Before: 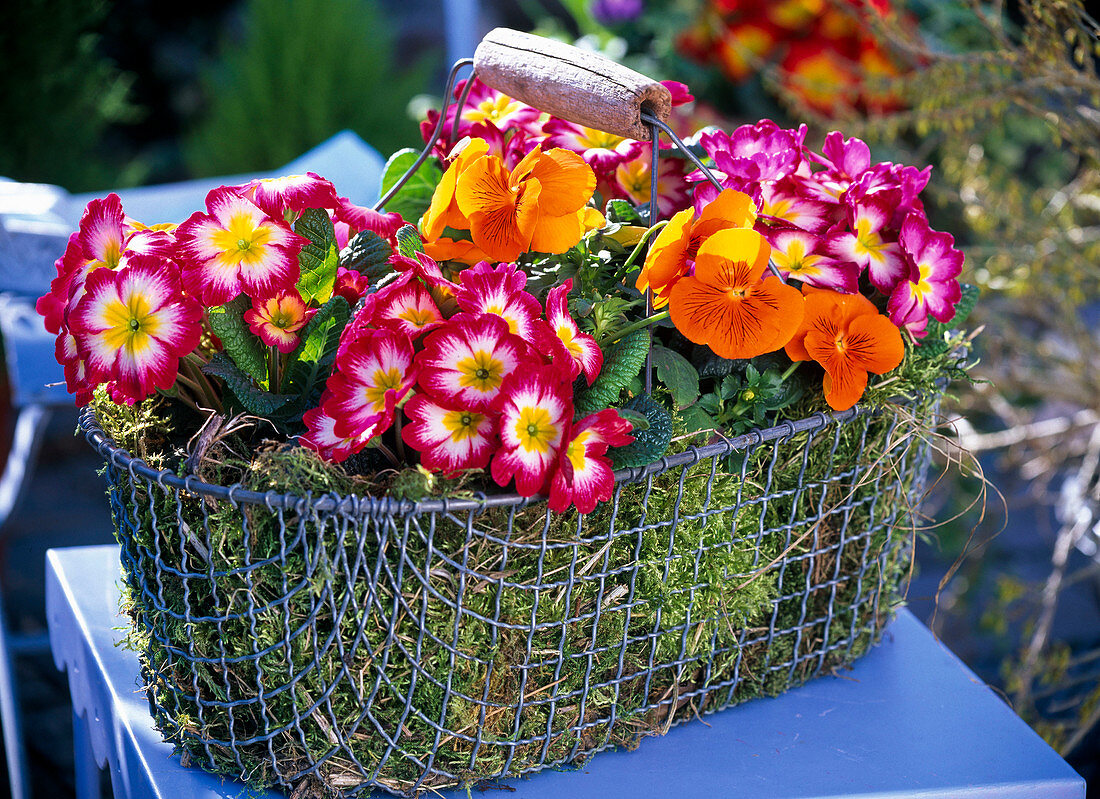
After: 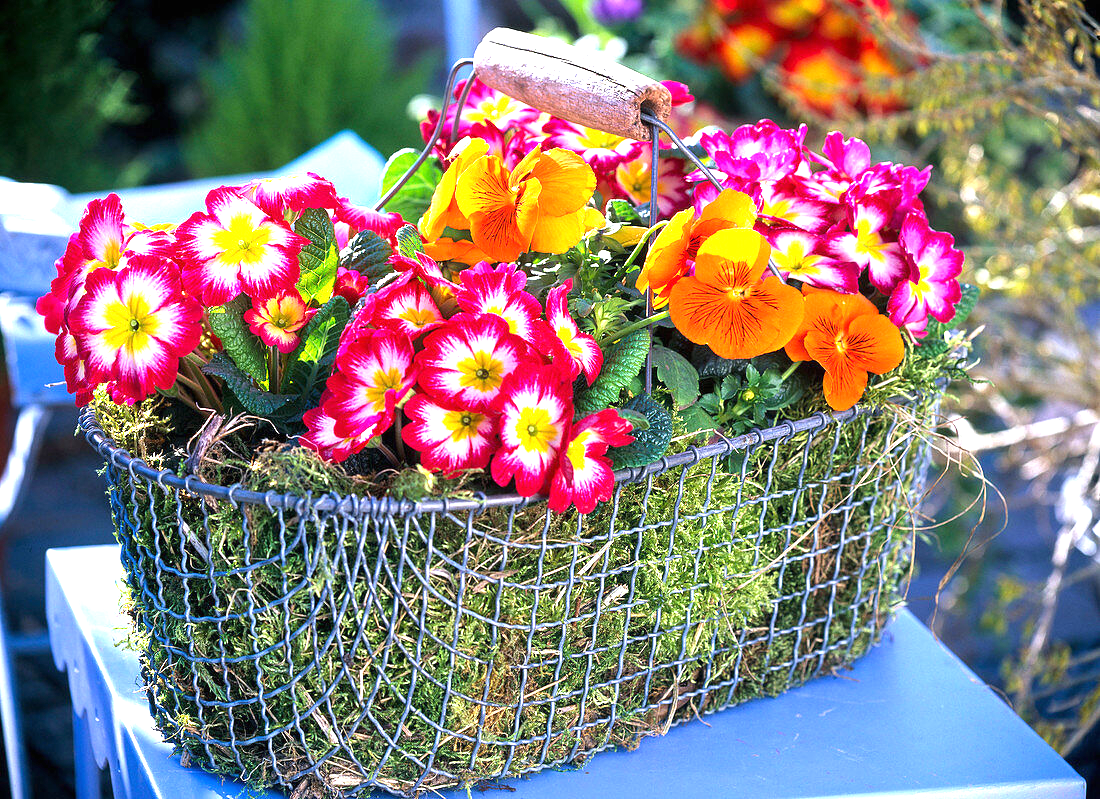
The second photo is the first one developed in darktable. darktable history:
exposure: black level correction 0, exposure 1.186 EV, compensate highlight preservation false
